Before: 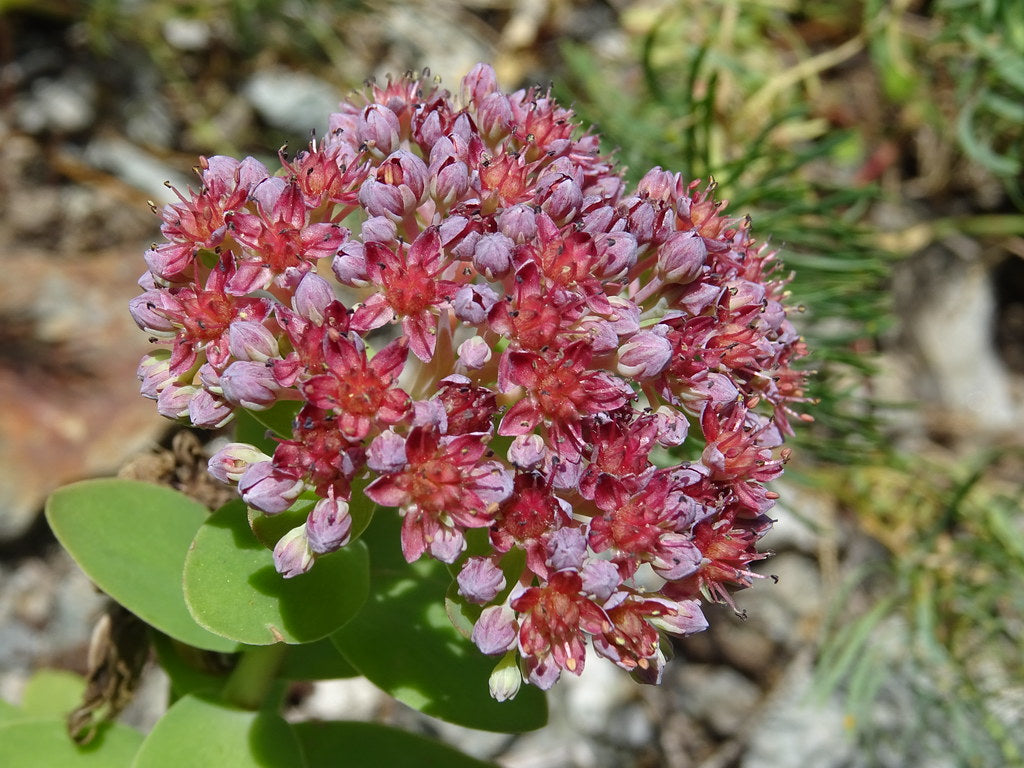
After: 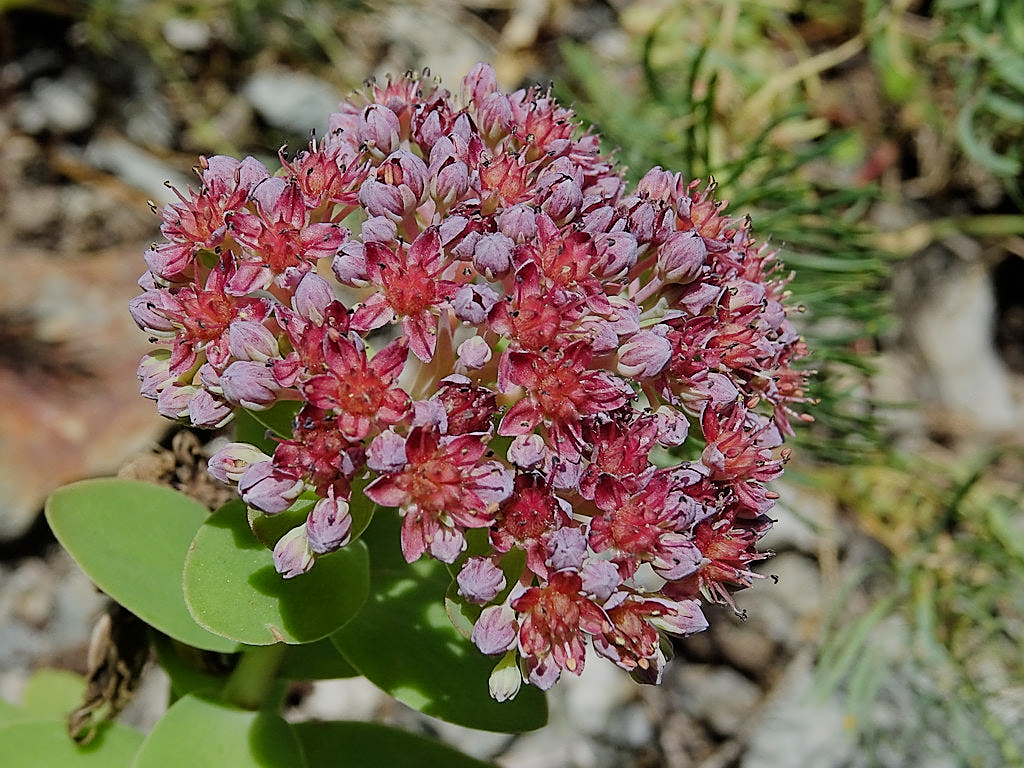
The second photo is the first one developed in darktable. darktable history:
filmic rgb: black relative exposure -6.82 EV, white relative exposure 5.89 EV, hardness 2.71
sharpen: radius 1.4, amount 1.25, threshold 0.7
